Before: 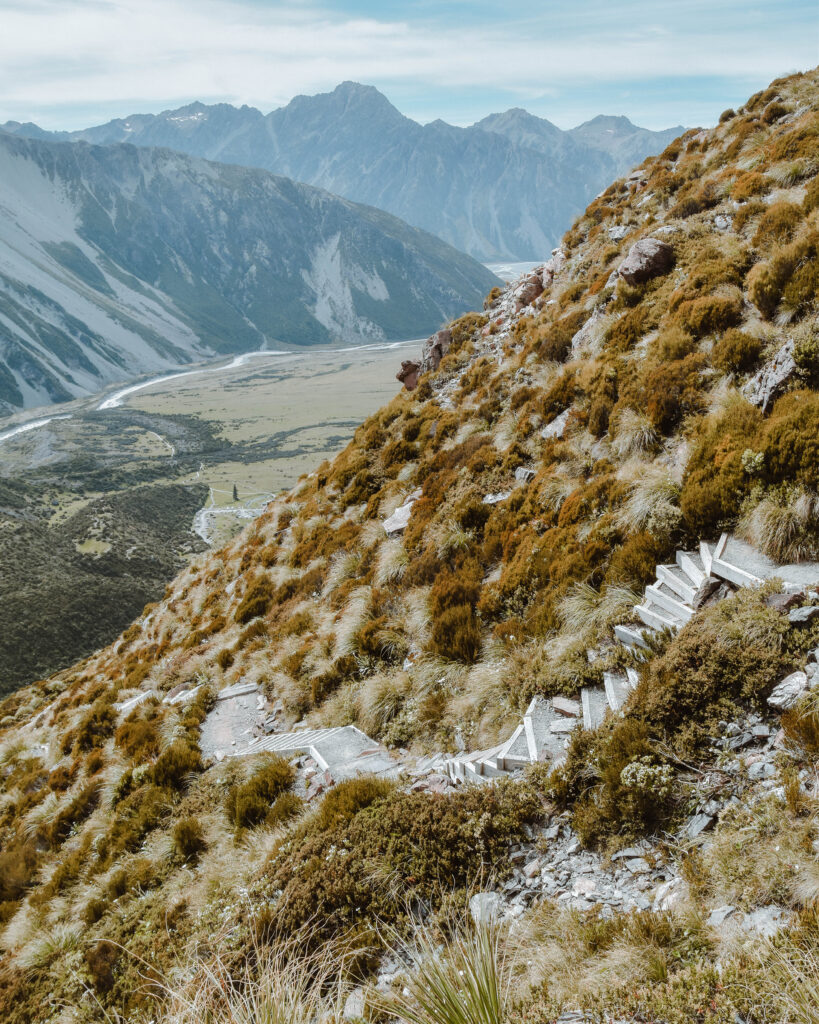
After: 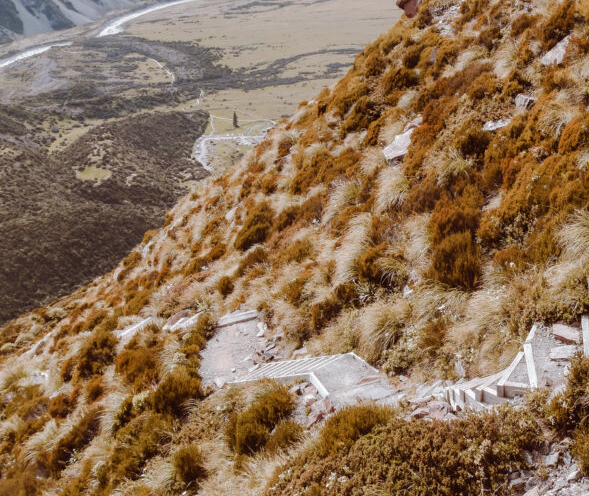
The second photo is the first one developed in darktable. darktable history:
rgb levels: mode RGB, independent channels, levels [[0, 0.474, 1], [0, 0.5, 1], [0, 0.5, 1]]
crop: top 36.498%, right 27.964%, bottom 14.995%
